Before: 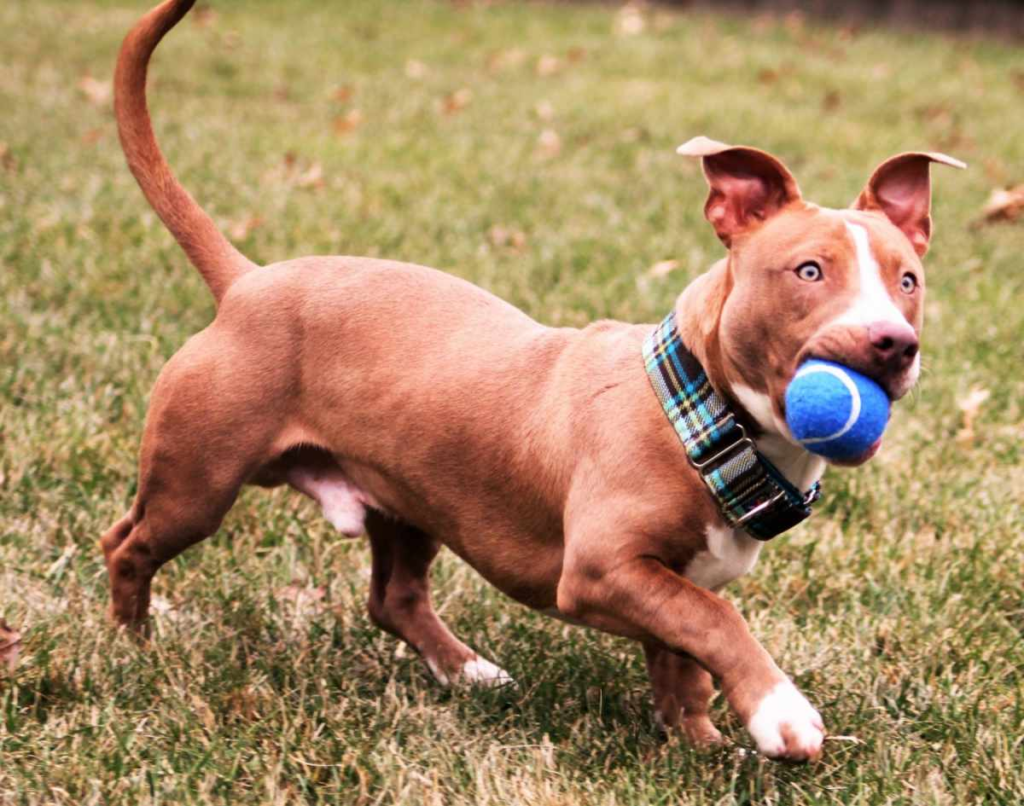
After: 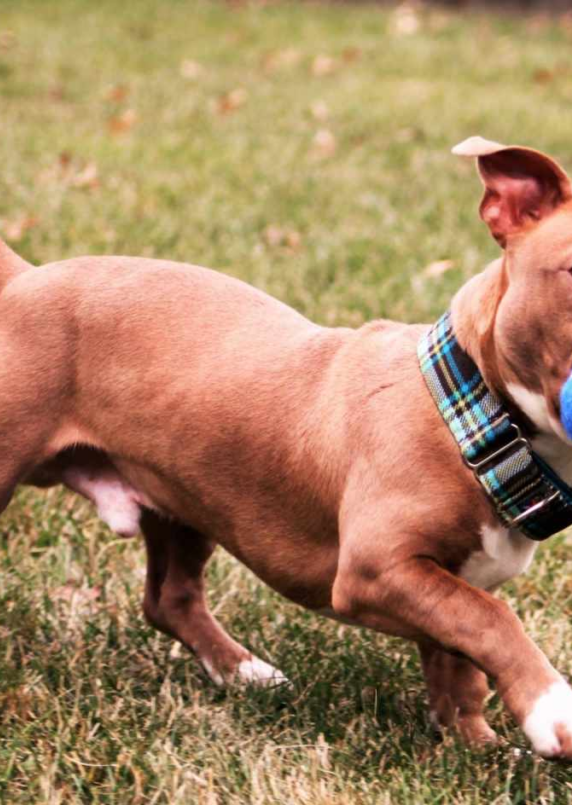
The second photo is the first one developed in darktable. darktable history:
crop: left 22.042%, right 22.08%, bottom 0.007%
